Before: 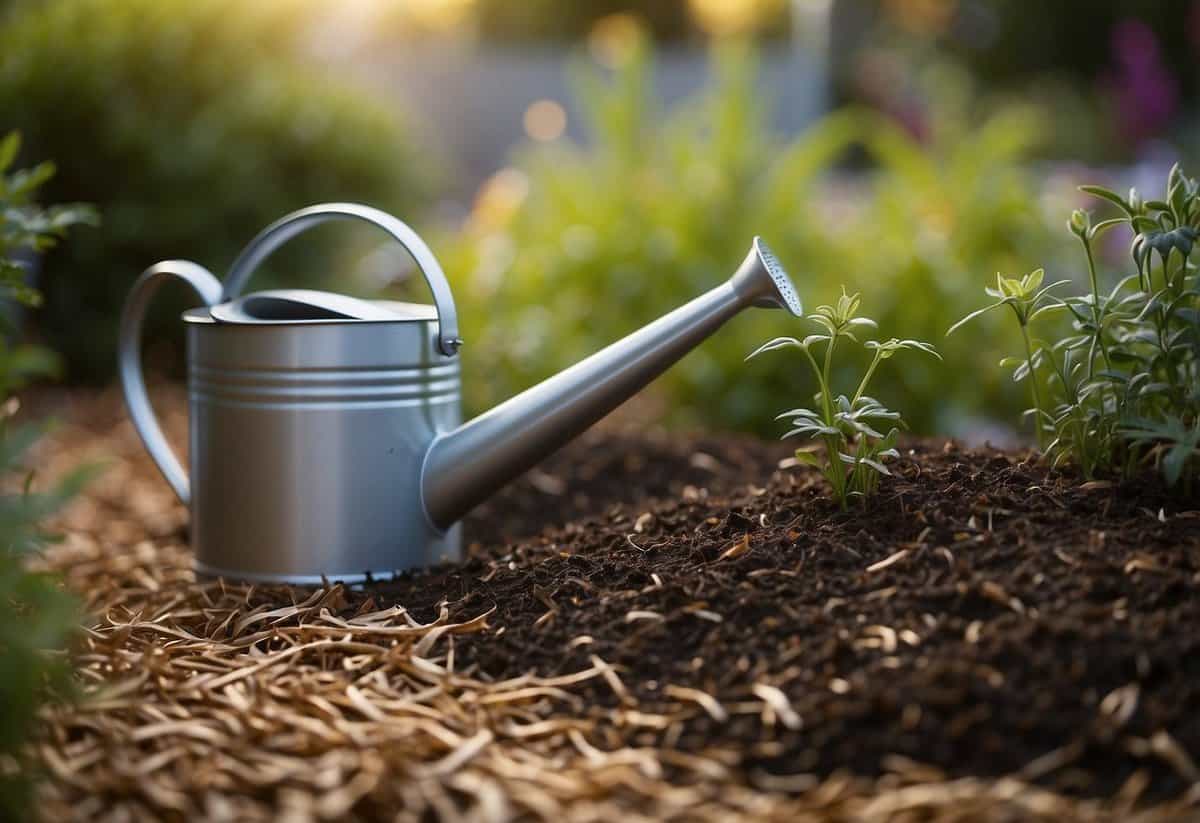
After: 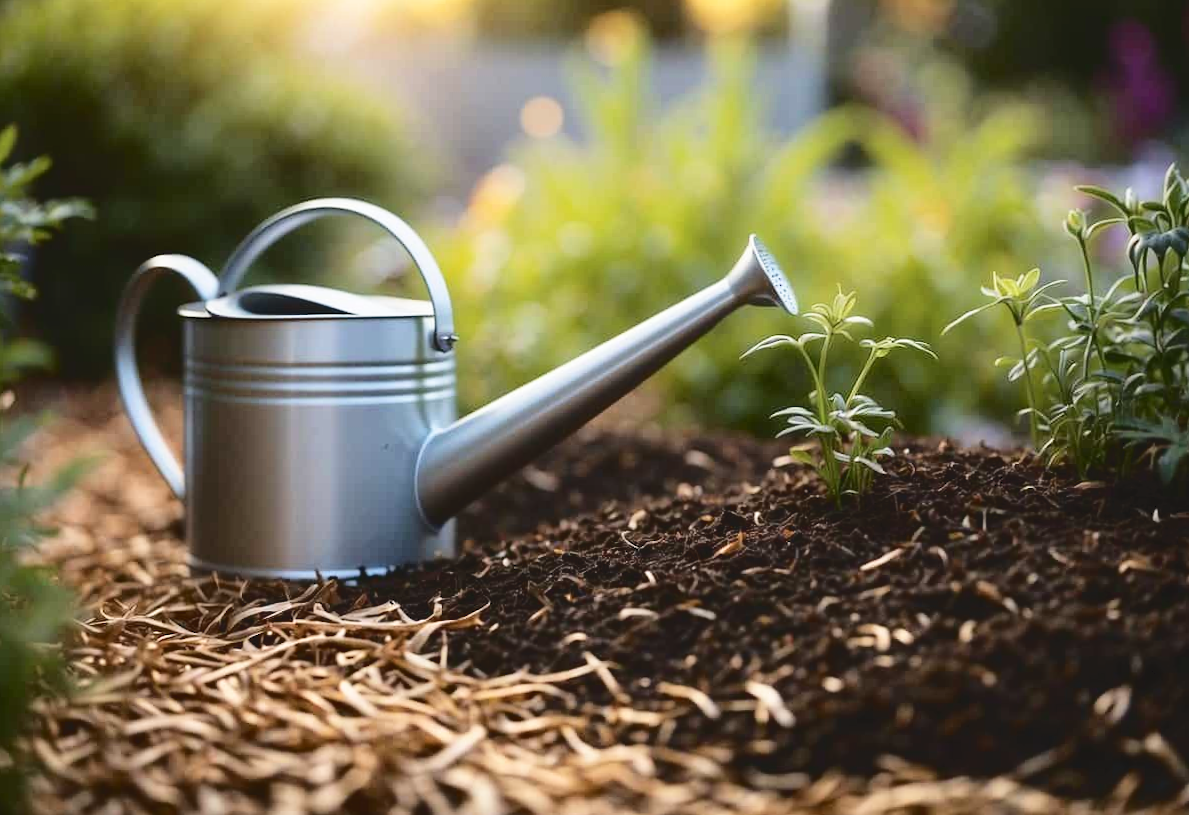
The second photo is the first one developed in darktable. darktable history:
base curve: curves: ch0 [(0, 0) (0.666, 0.806) (1, 1)], preserve colors none
tone curve: curves: ch0 [(0, 0) (0.003, 0.074) (0.011, 0.079) (0.025, 0.083) (0.044, 0.095) (0.069, 0.097) (0.1, 0.11) (0.136, 0.131) (0.177, 0.159) (0.224, 0.209) (0.277, 0.279) (0.335, 0.367) (0.399, 0.455) (0.468, 0.538) (0.543, 0.621) (0.623, 0.699) (0.709, 0.782) (0.801, 0.848) (0.898, 0.924) (1, 1)], color space Lab, independent channels, preserve colors none
crop and rotate: angle -0.361°
